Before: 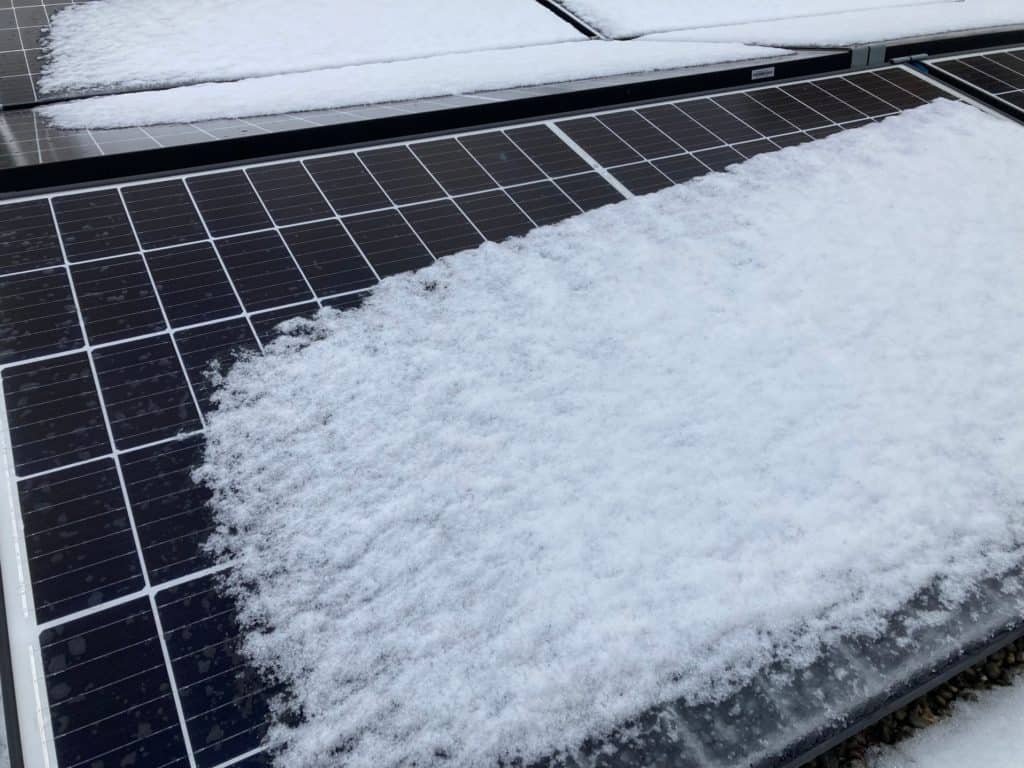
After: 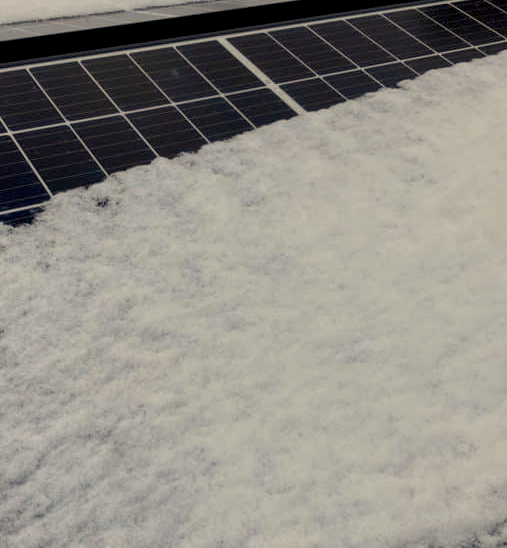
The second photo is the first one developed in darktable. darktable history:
crop: left 32.075%, top 10.976%, right 18.355%, bottom 17.596%
color correction: highlights a* 2.72, highlights b* 22.8
exposure: black level correction 0.011, exposure -0.478 EV, compensate highlight preservation false
